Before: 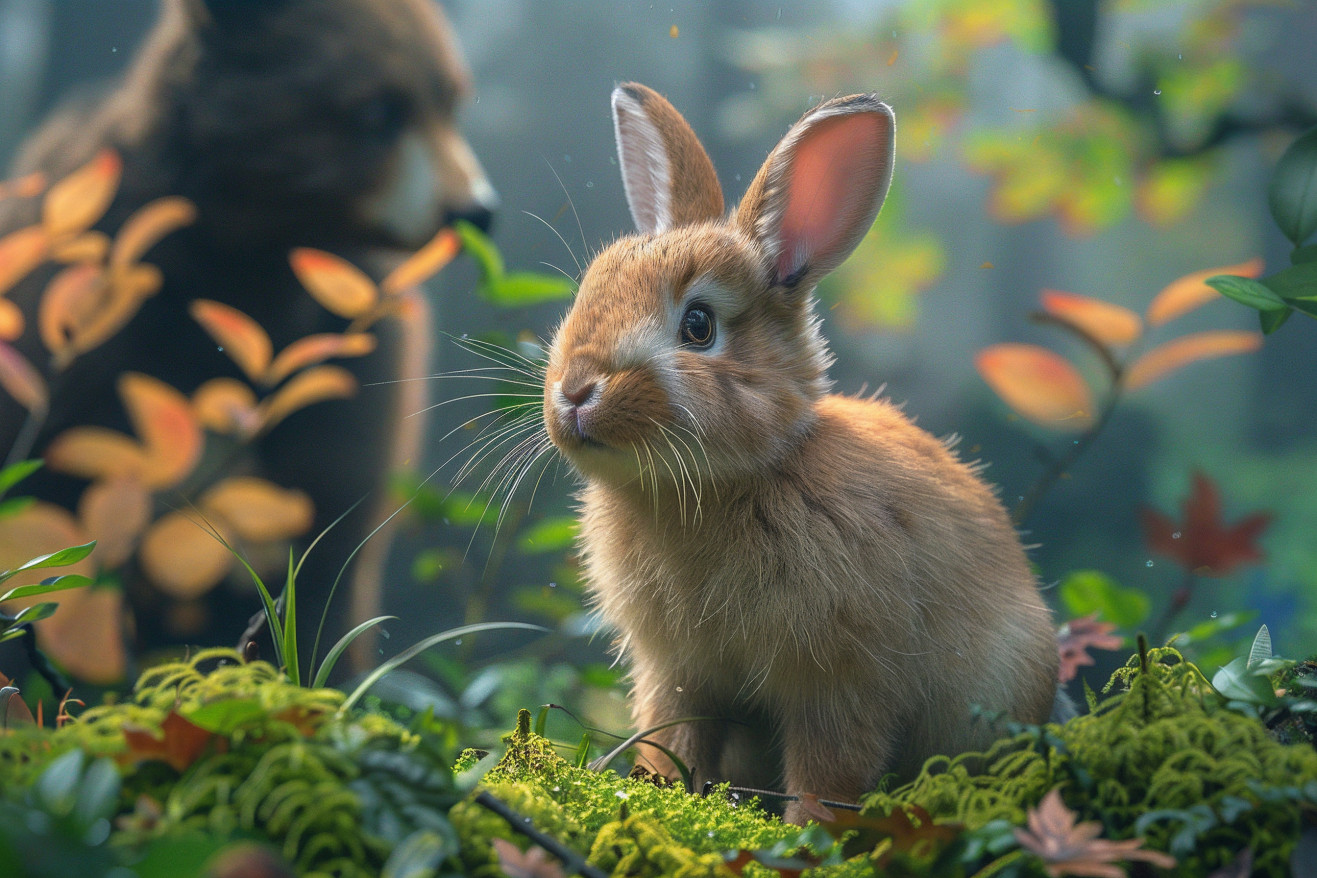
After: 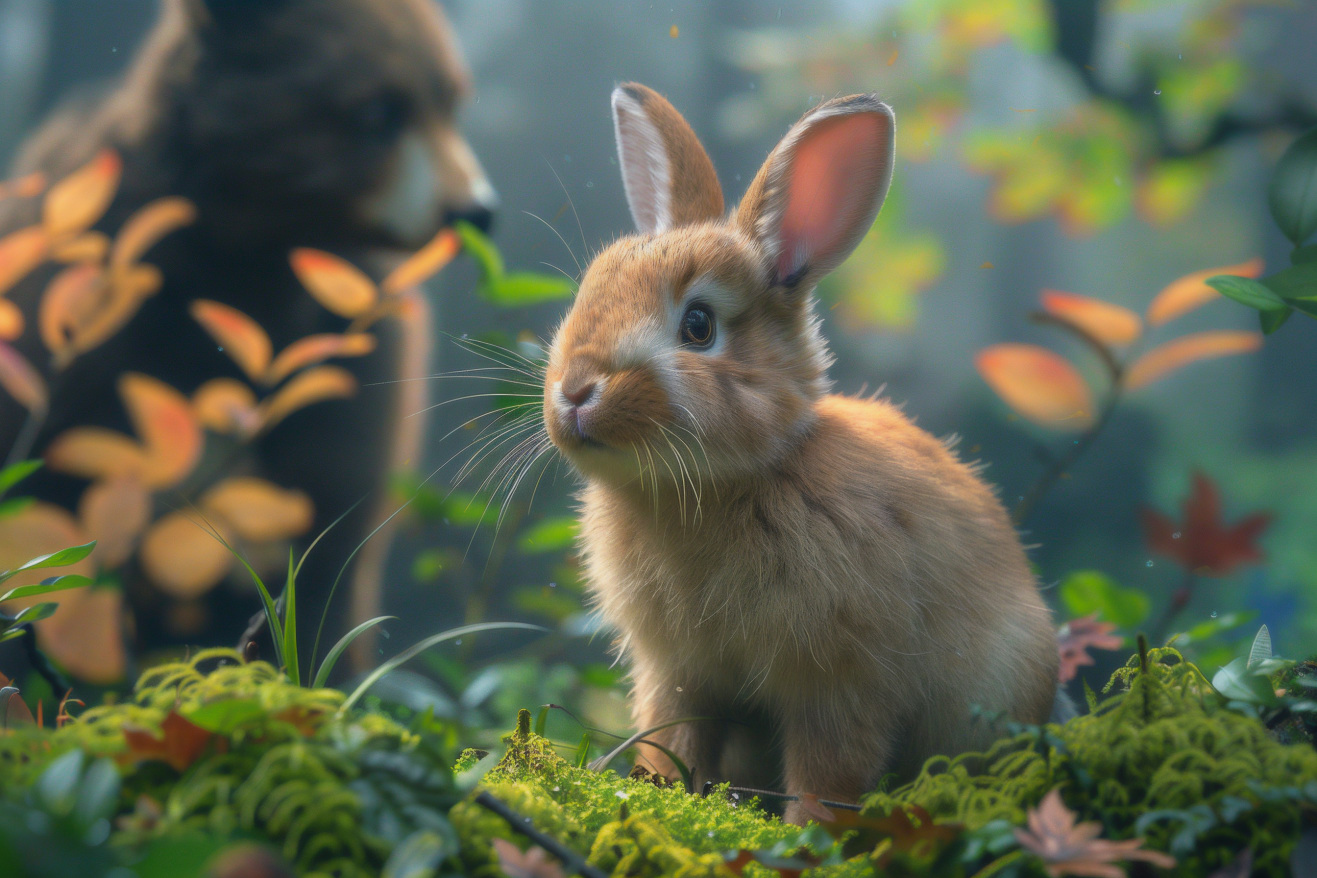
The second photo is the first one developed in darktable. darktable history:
exposure: exposure -0.027 EV, compensate exposure bias true, compensate highlight preservation false
color correction: highlights b* 0.028, saturation 0.993
contrast equalizer: octaves 7, y [[0.5, 0.5, 0.5, 0.539, 0.64, 0.611], [0.5 ×6], [0.5 ×6], [0 ×6], [0 ×6]], mix -0.996
